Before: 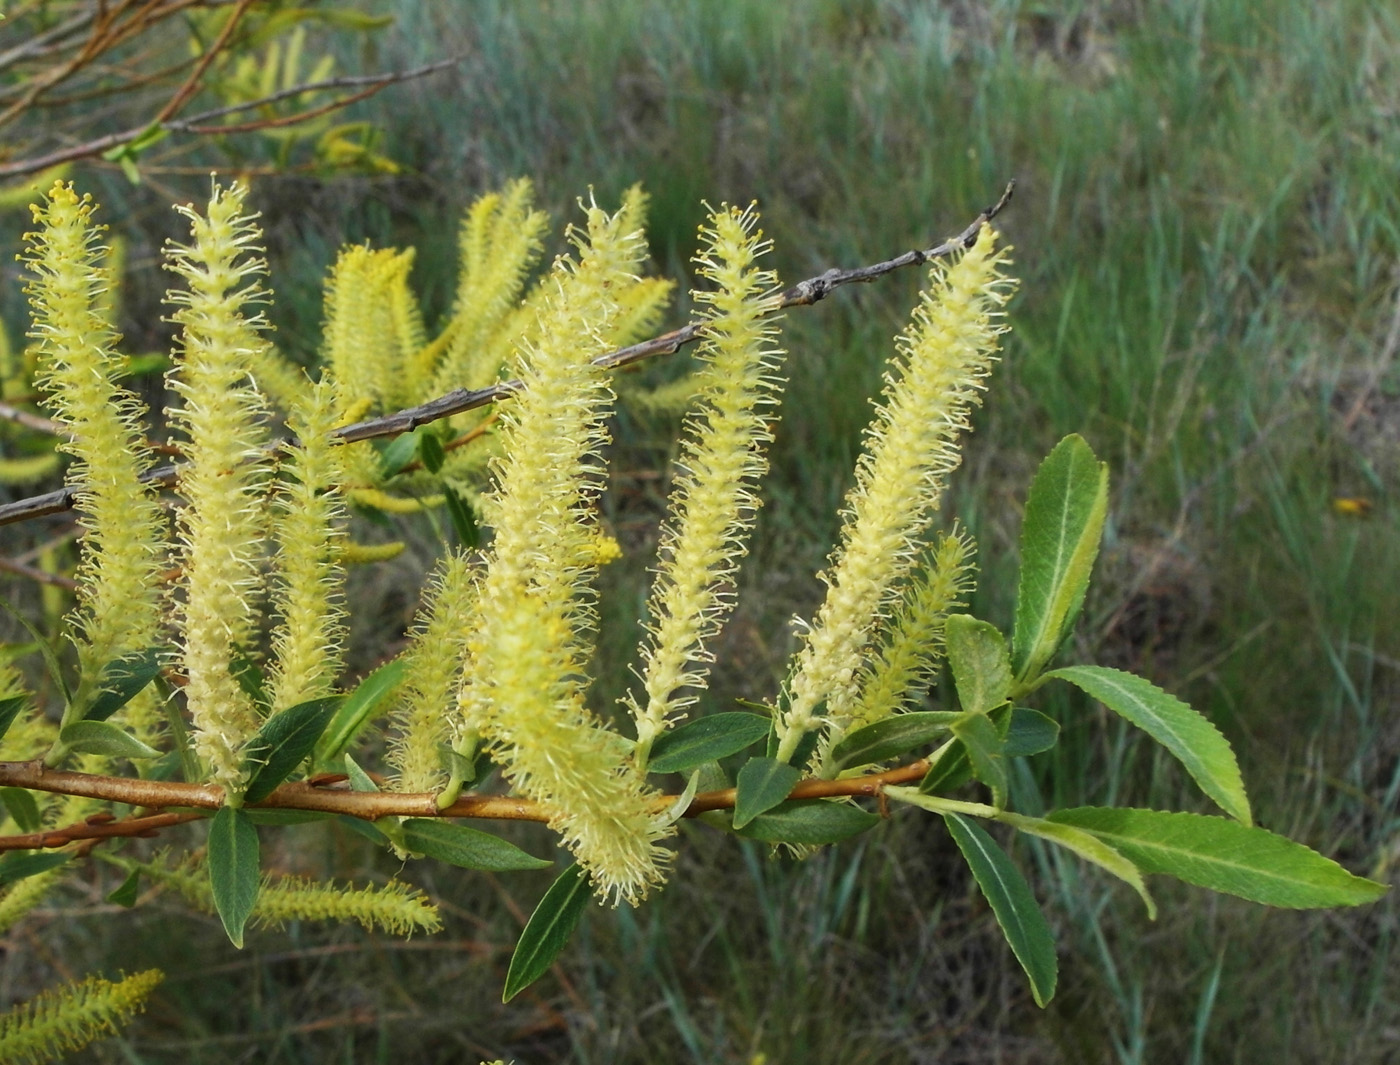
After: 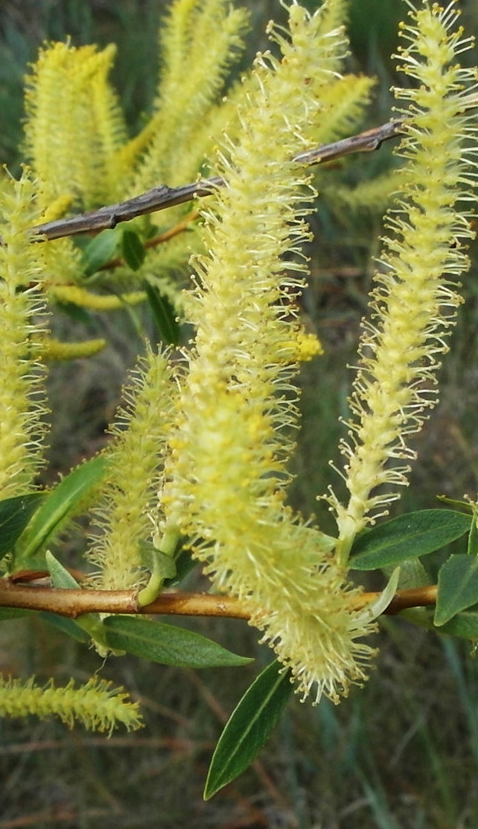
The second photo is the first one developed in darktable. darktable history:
crop and rotate: left 21.42%, top 19.081%, right 44.375%, bottom 2.991%
